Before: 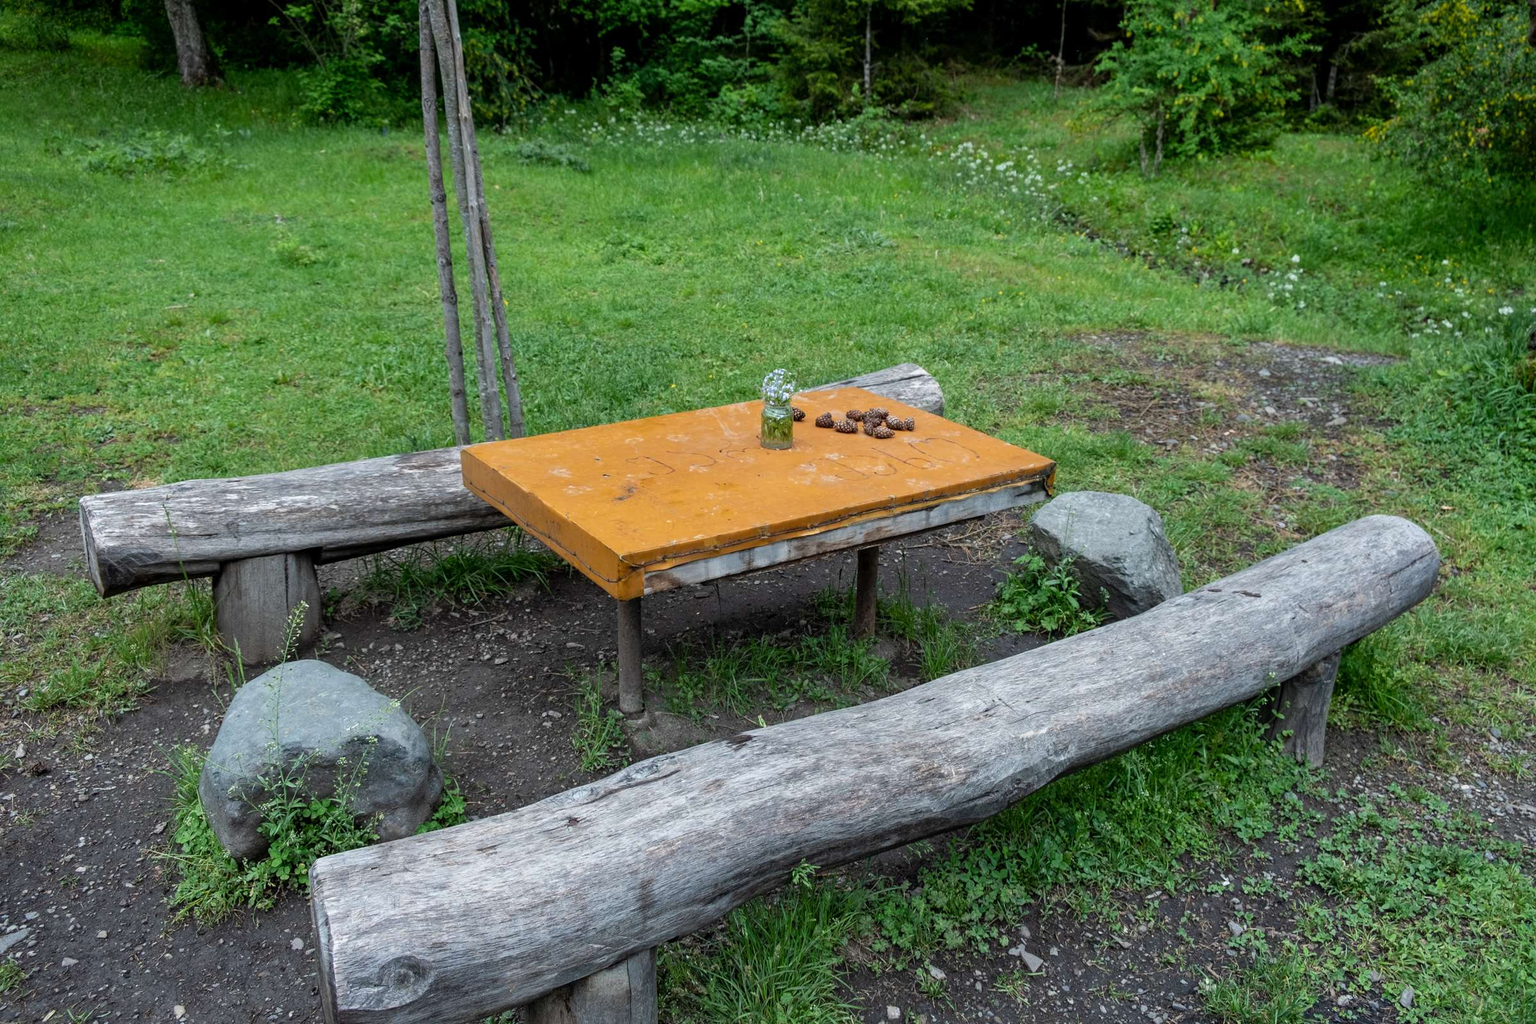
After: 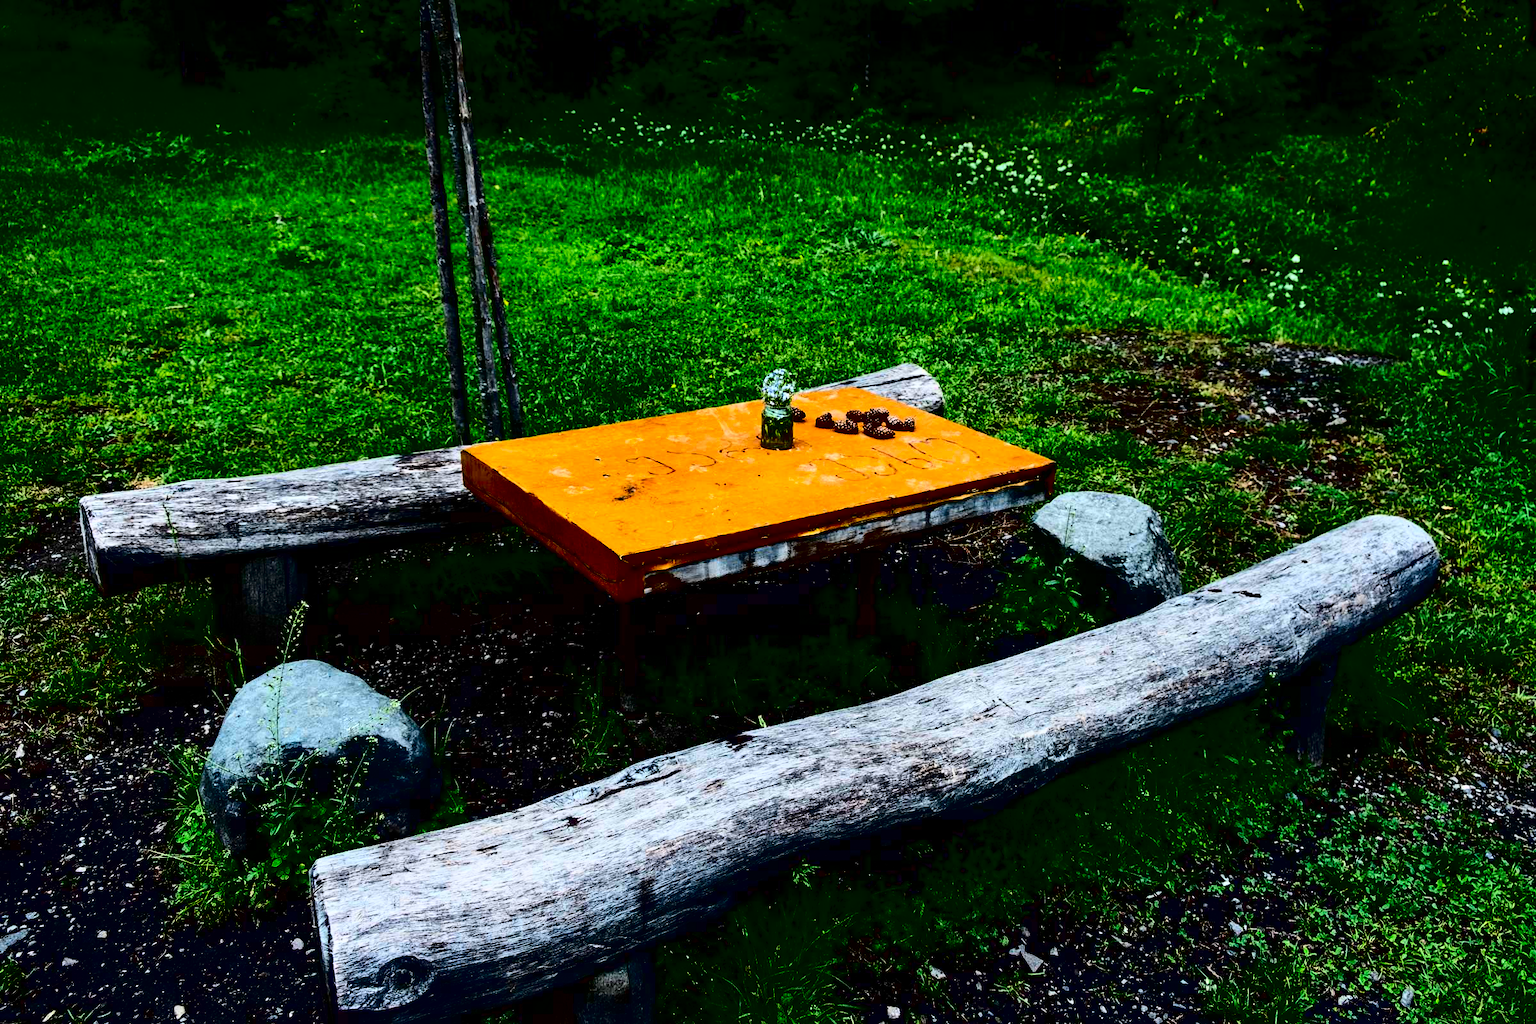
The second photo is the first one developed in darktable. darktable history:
contrast brightness saturation: contrast 0.77, brightness -0.988, saturation 0.98
